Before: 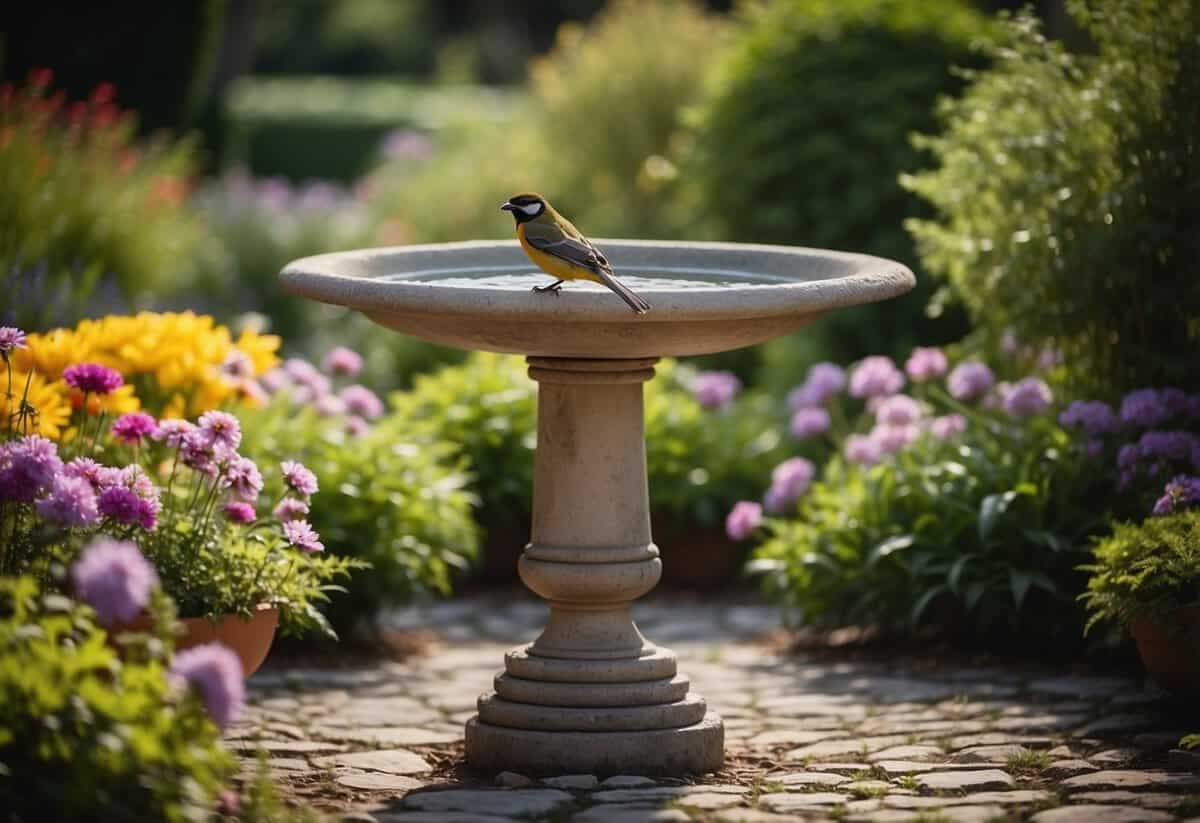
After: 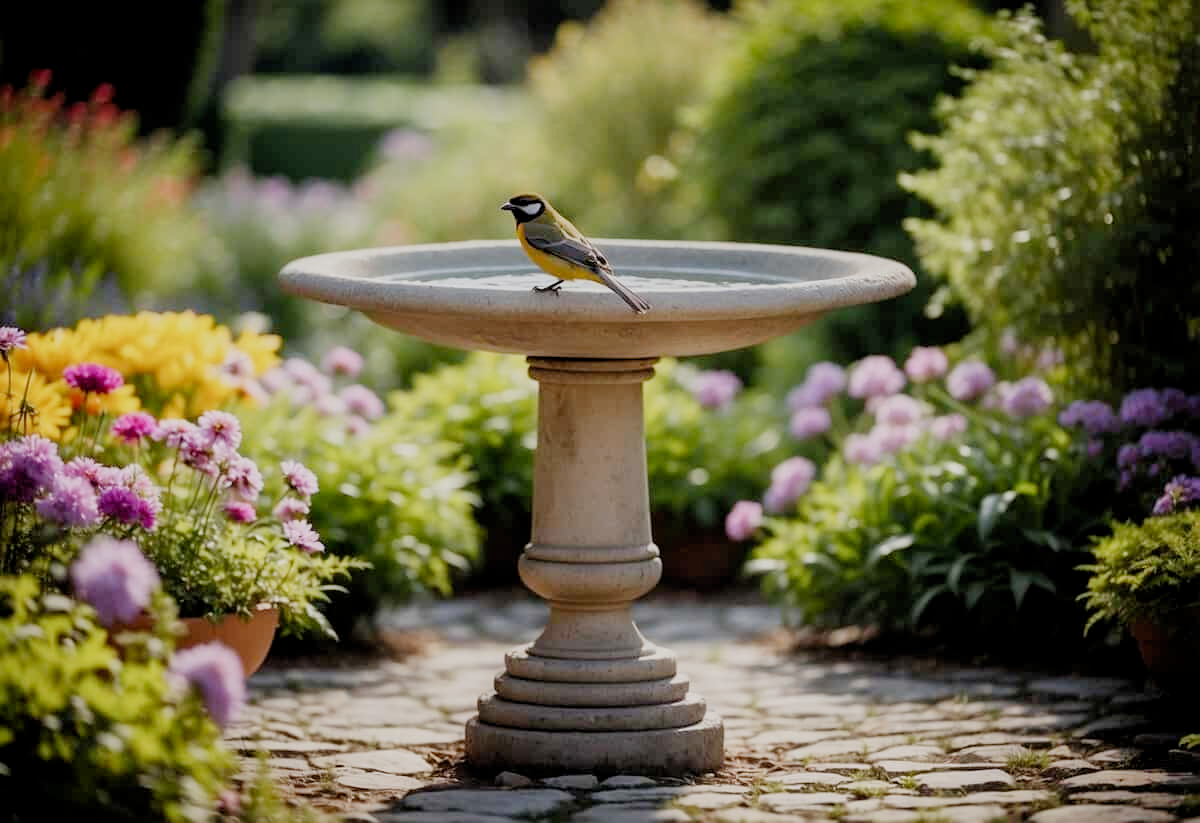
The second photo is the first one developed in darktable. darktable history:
exposure: black level correction -0.002, exposure 1.115 EV, compensate highlight preservation false
filmic rgb: middle gray luminance 30%, black relative exposure -9 EV, white relative exposure 7 EV, threshold 6 EV, target black luminance 0%, hardness 2.94, latitude 2.04%, contrast 0.963, highlights saturation mix 5%, shadows ↔ highlights balance 12.16%, add noise in highlights 0, preserve chrominance no, color science v3 (2019), use custom middle-gray values true, iterations of high-quality reconstruction 0, contrast in highlights soft, enable highlight reconstruction true
rgb levels: levels [[0.013, 0.434, 0.89], [0, 0.5, 1], [0, 0.5, 1]]
